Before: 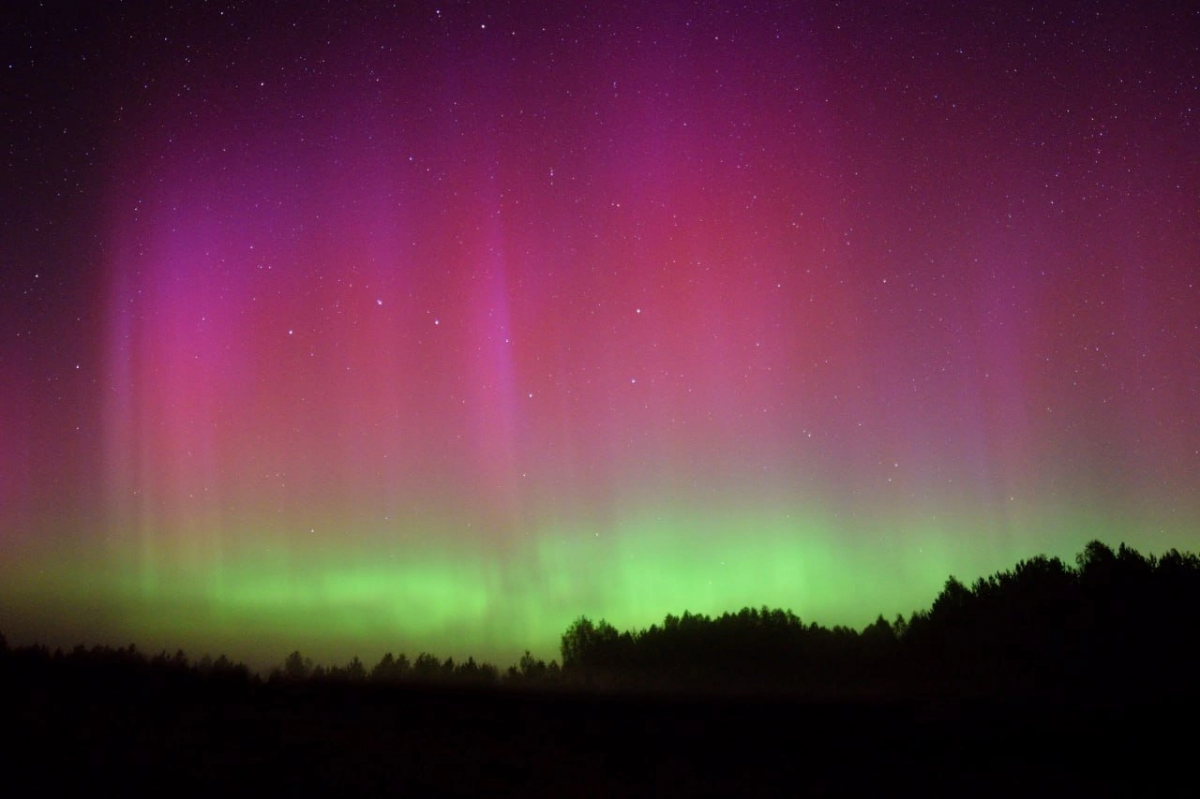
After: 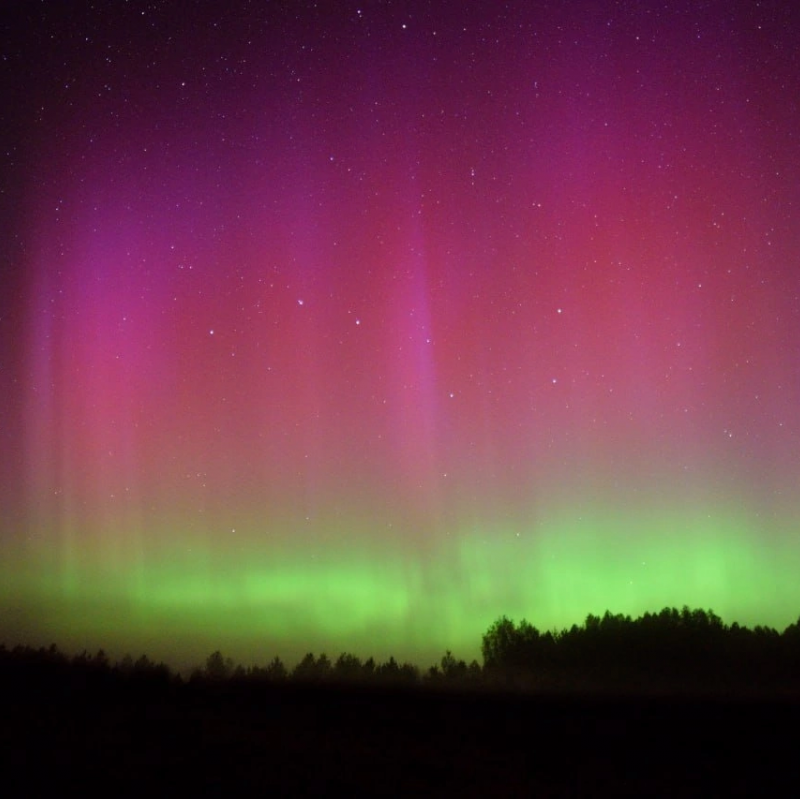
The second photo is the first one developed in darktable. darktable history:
white balance: red 0.988, blue 1.017
rgb curve: curves: ch2 [(0, 0) (0.567, 0.512) (1, 1)], mode RGB, independent channels
crop and rotate: left 6.617%, right 26.717%
